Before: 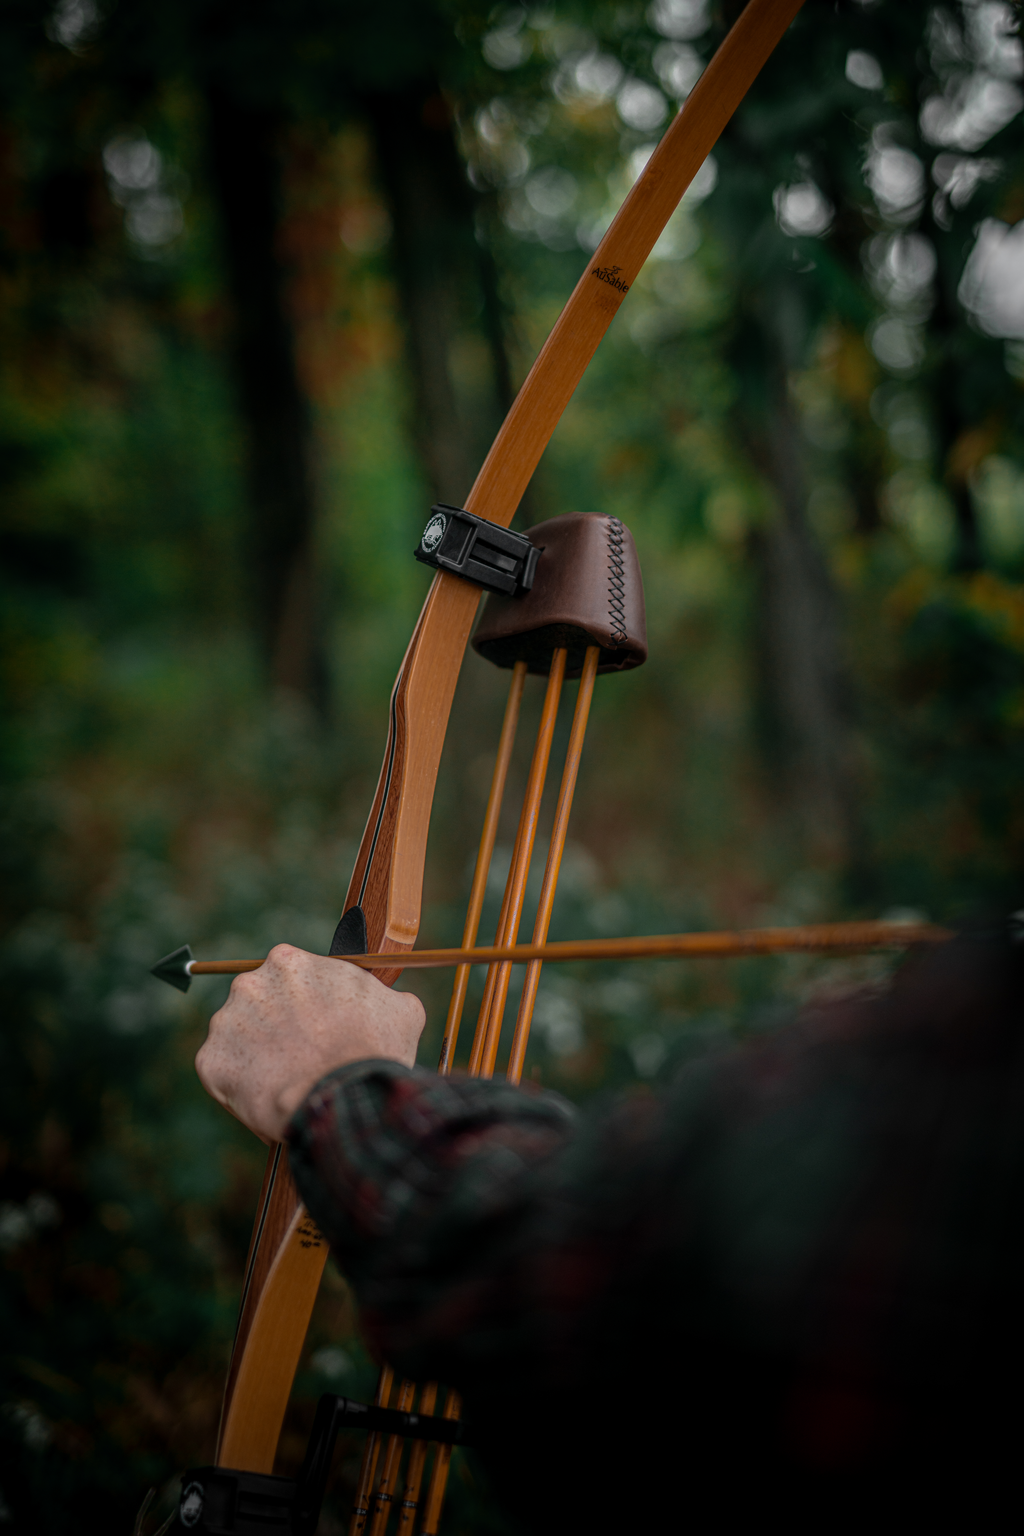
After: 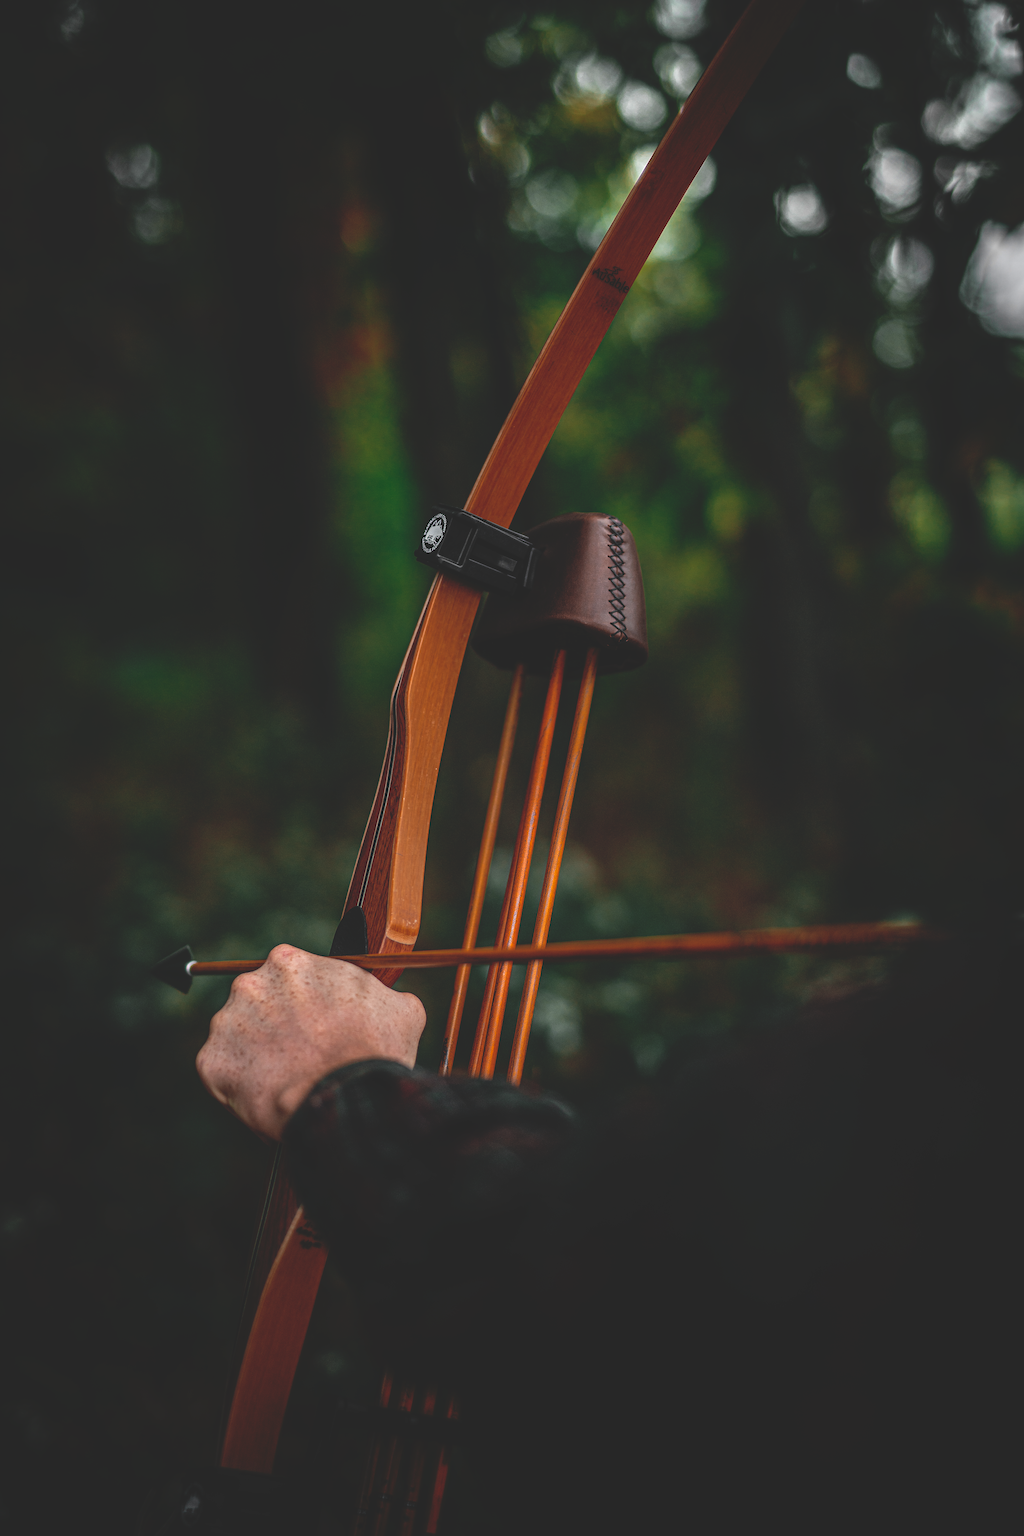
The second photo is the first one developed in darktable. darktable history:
base curve: curves: ch0 [(0, 0.02) (0.083, 0.036) (1, 1)], preserve colors none
exposure: exposure 0.559 EV, compensate highlight preservation false
sharpen: on, module defaults
